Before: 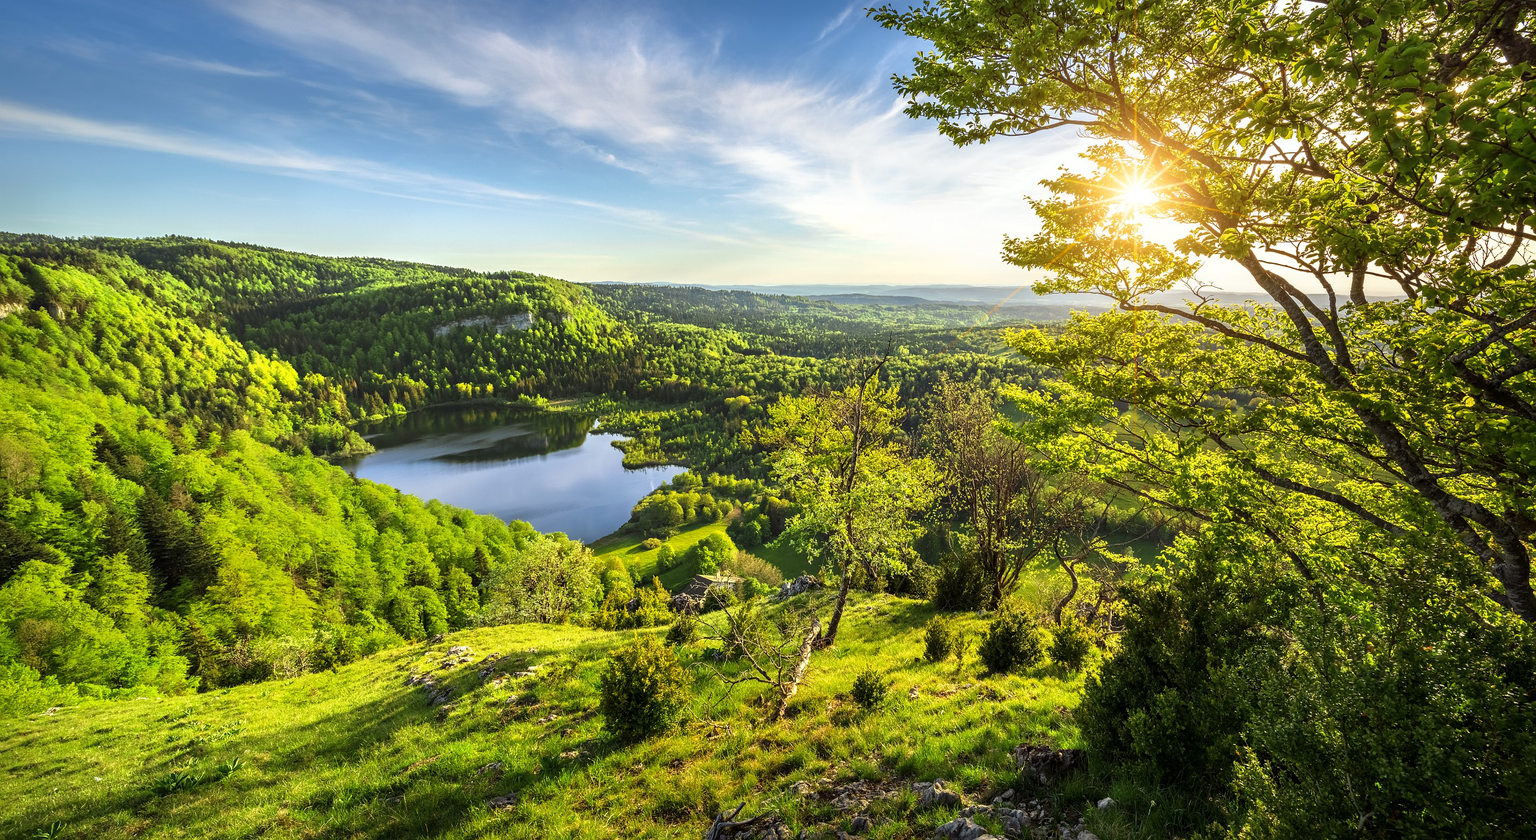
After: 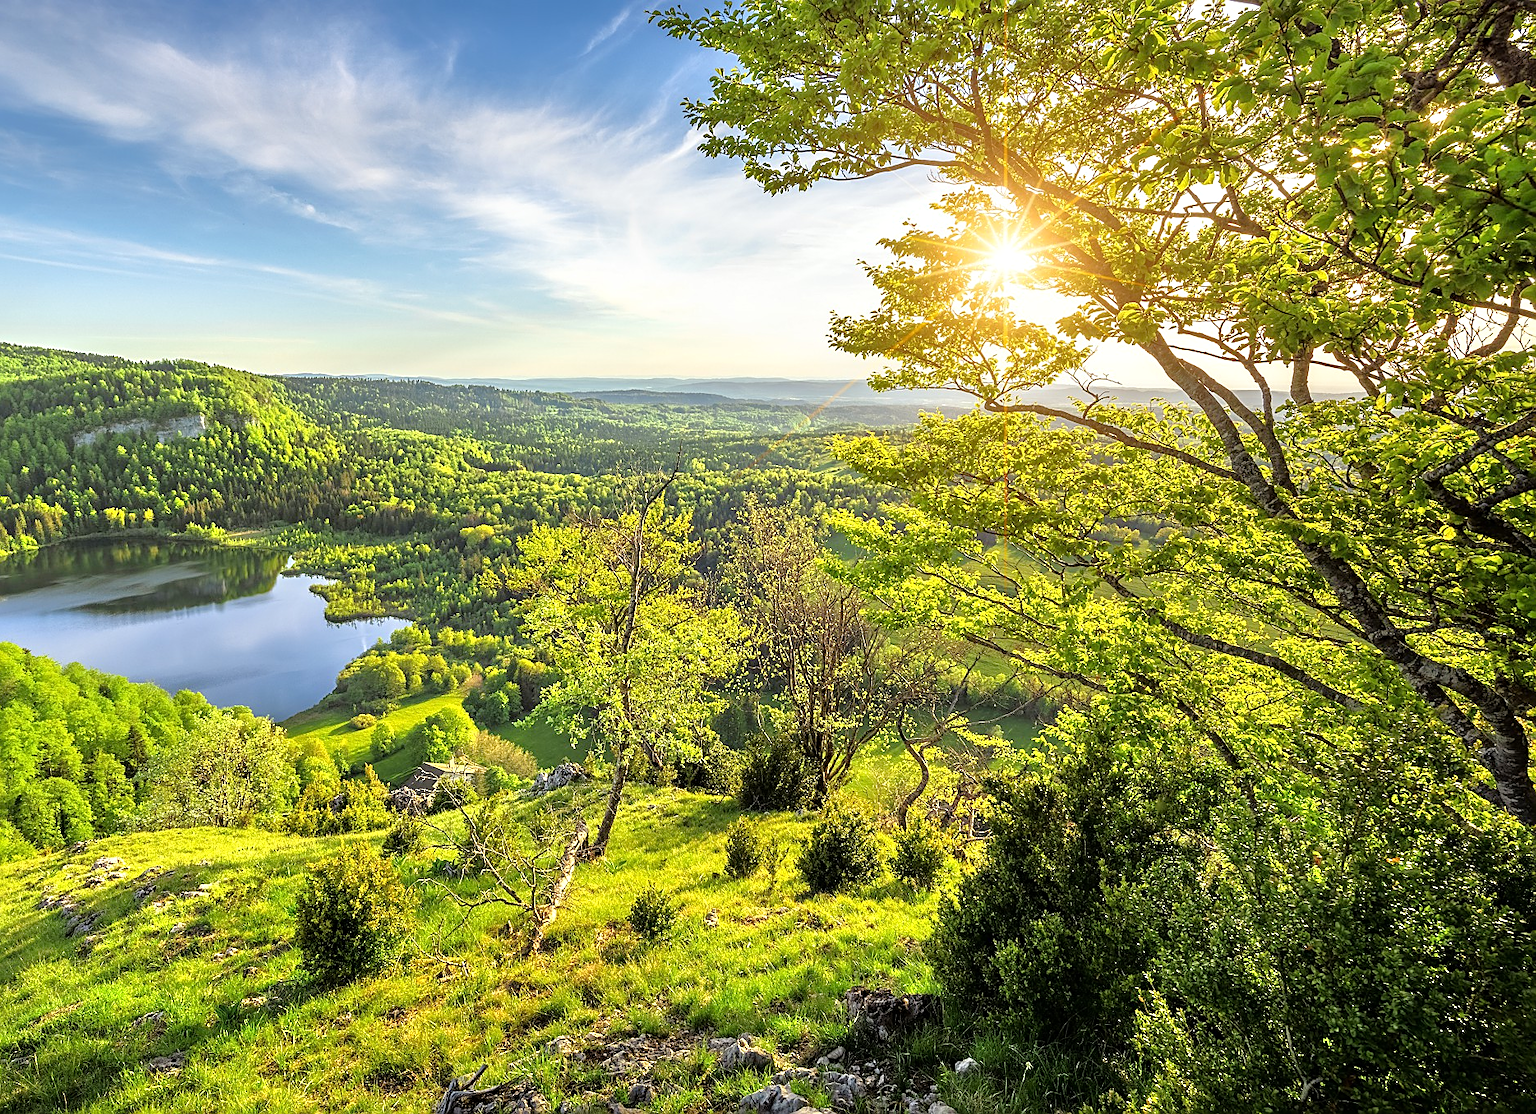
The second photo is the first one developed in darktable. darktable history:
crop and rotate: left 24.6%
tone equalizer: -7 EV 0.15 EV, -6 EV 0.6 EV, -5 EV 1.15 EV, -4 EV 1.33 EV, -3 EV 1.15 EV, -2 EV 0.6 EV, -1 EV 0.15 EV, mask exposure compensation -0.5 EV
sharpen: on, module defaults
